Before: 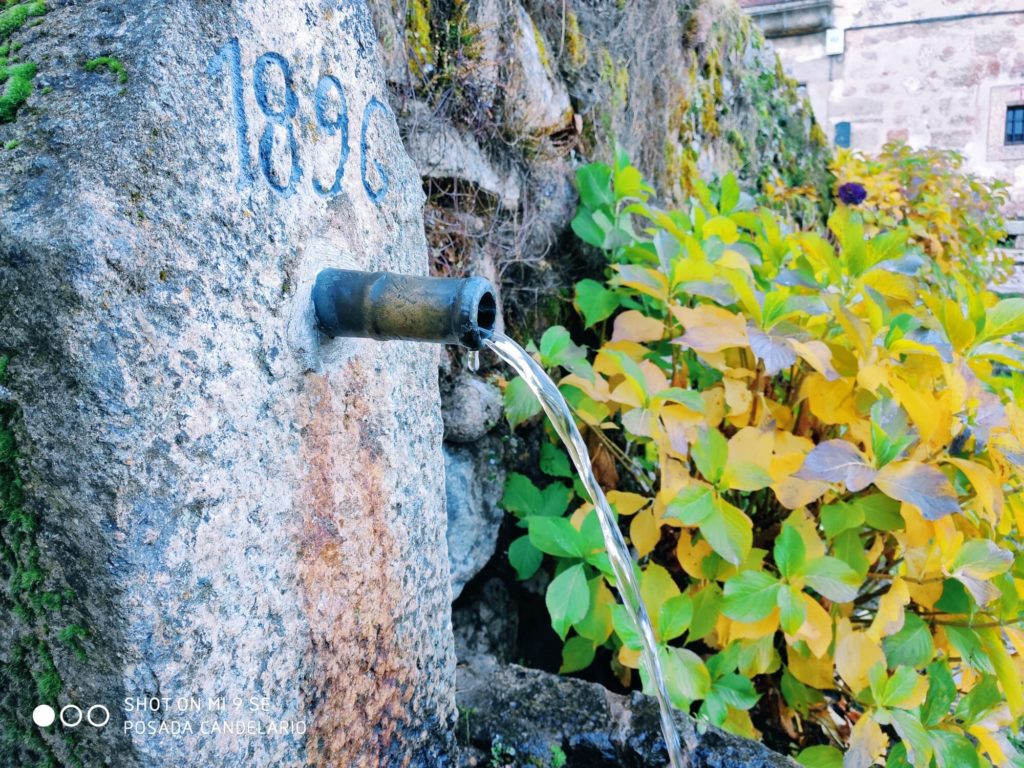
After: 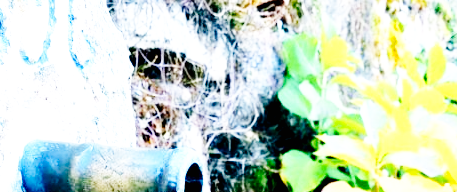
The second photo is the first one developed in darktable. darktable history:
exposure: black level correction 0.008, exposure 0.979 EV, compensate highlight preservation false
crop: left 28.64%, top 16.832%, right 26.637%, bottom 58.055%
base curve: curves: ch0 [(0, 0) (0, 0) (0.002, 0.001) (0.008, 0.003) (0.019, 0.011) (0.037, 0.037) (0.064, 0.11) (0.102, 0.232) (0.152, 0.379) (0.216, 0.524) (0.296, 0.665) (0.394, 0.789) (0.512, 0.881) (0.651, 0.945) (0.813, 0.986) (1, 1)], preserve colors none
